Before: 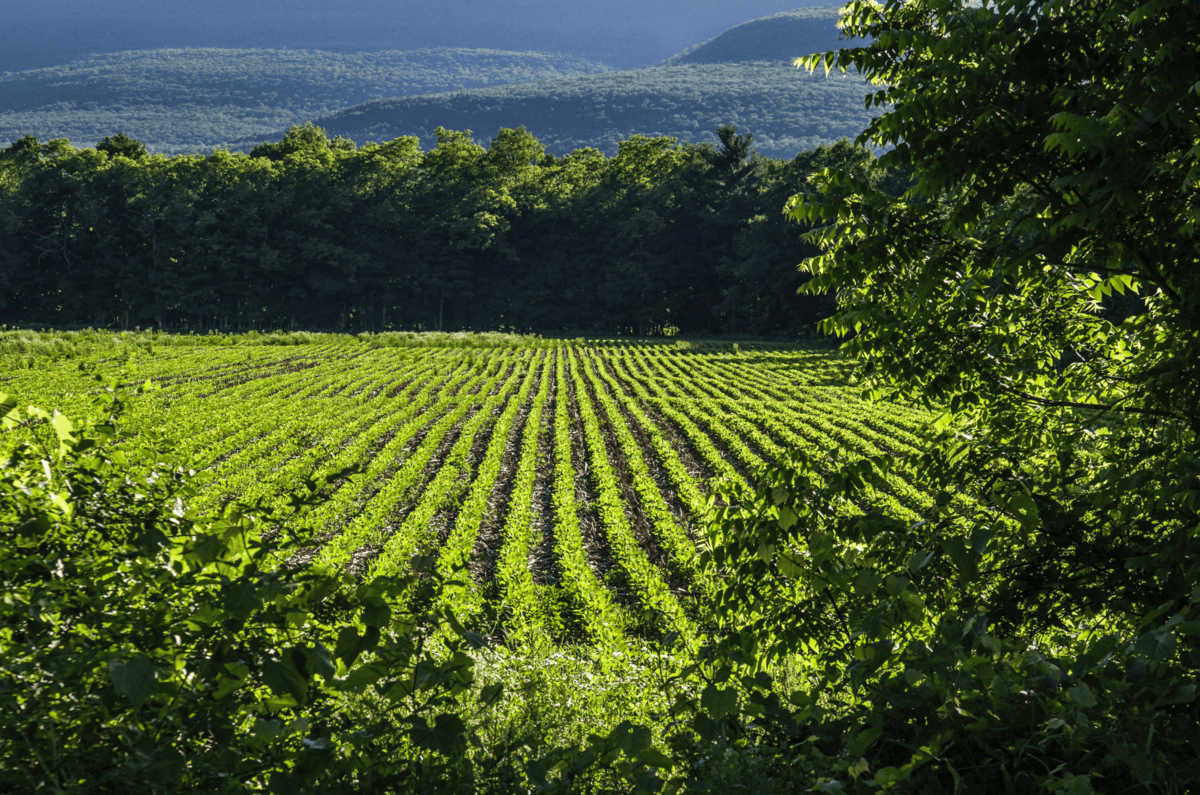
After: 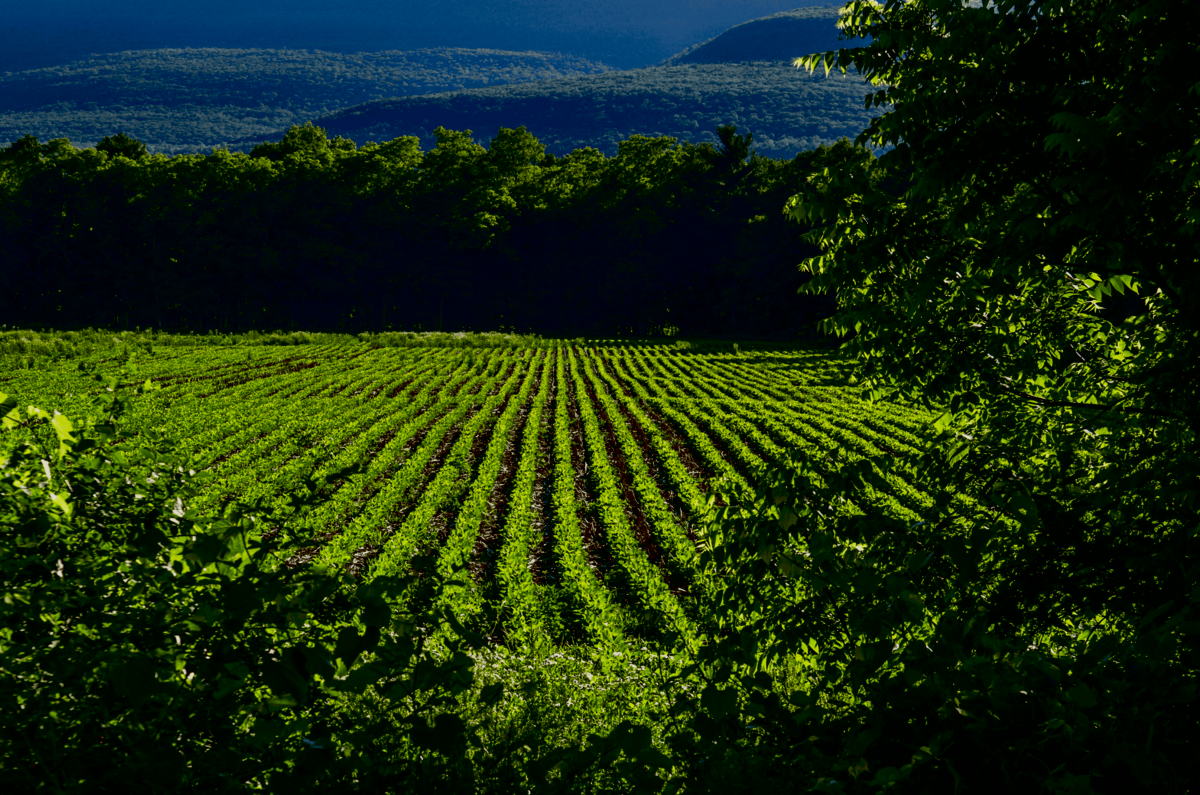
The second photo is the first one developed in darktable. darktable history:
exposure: black level correction 0.046, exposure -0.228 EV, compensate highlight preservation false
contrast brightness saturation: brightness -0.25, saturation 0.2
white balance: emerald 1
